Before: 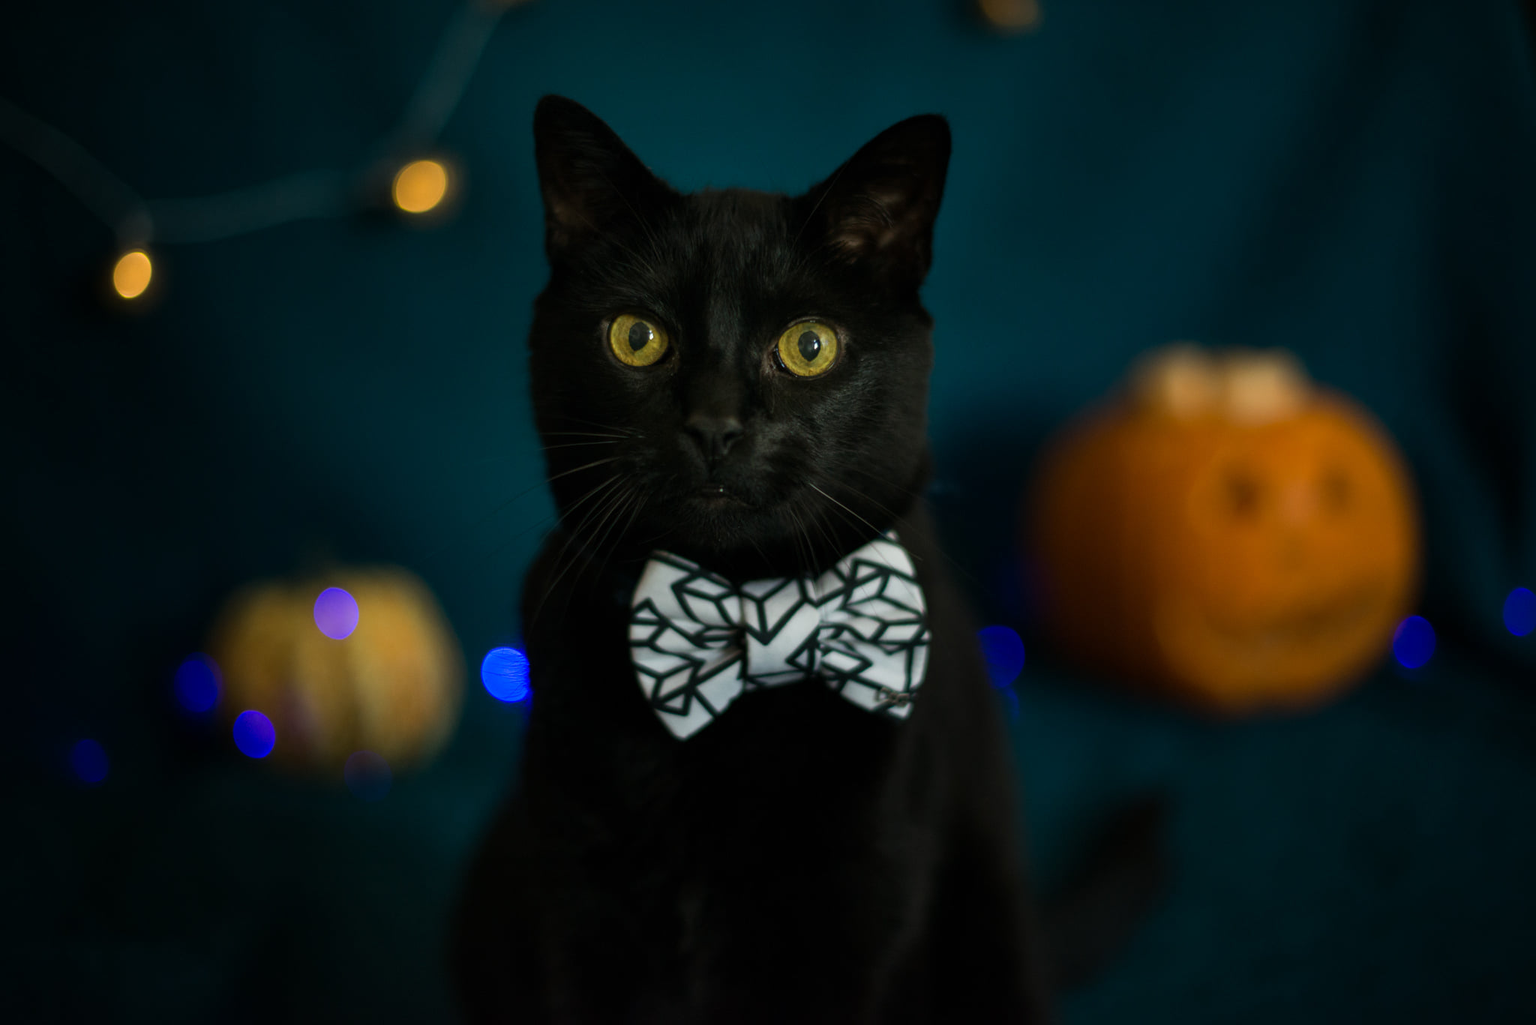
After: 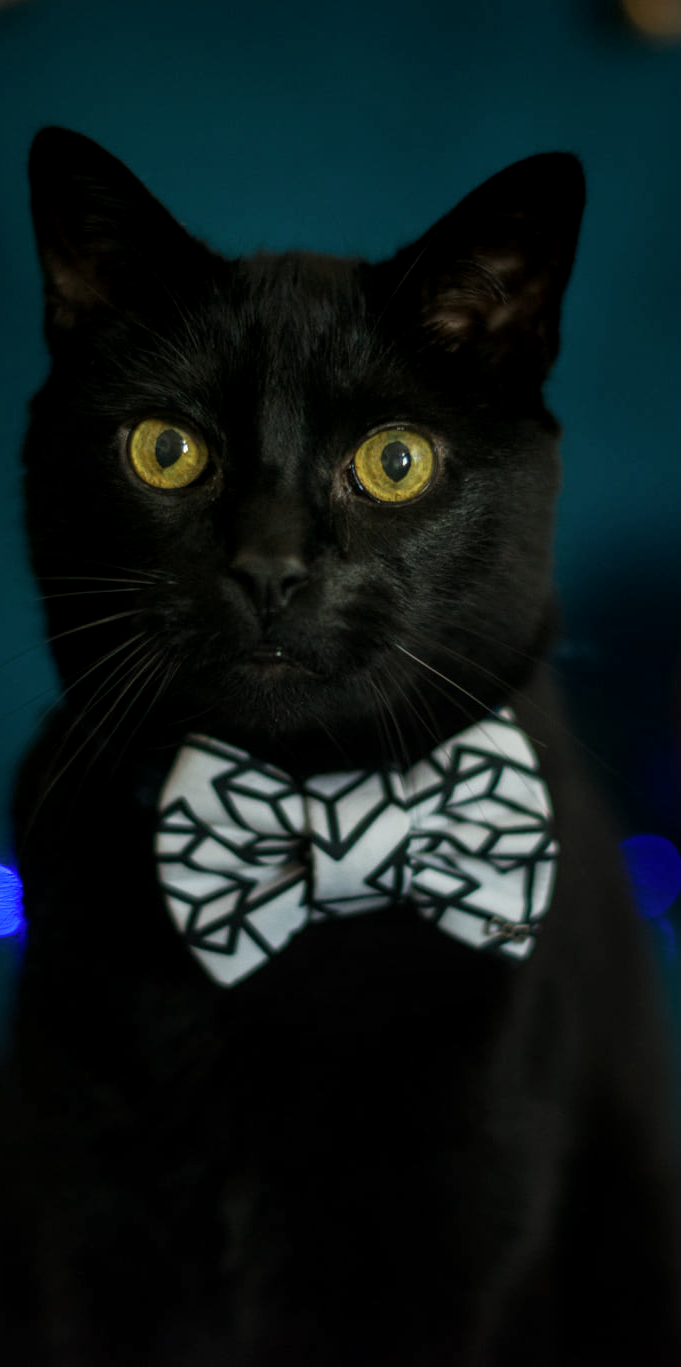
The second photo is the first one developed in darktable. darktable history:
local contrast: on, module defaults
crop: left 33.36%, right 33.36%
